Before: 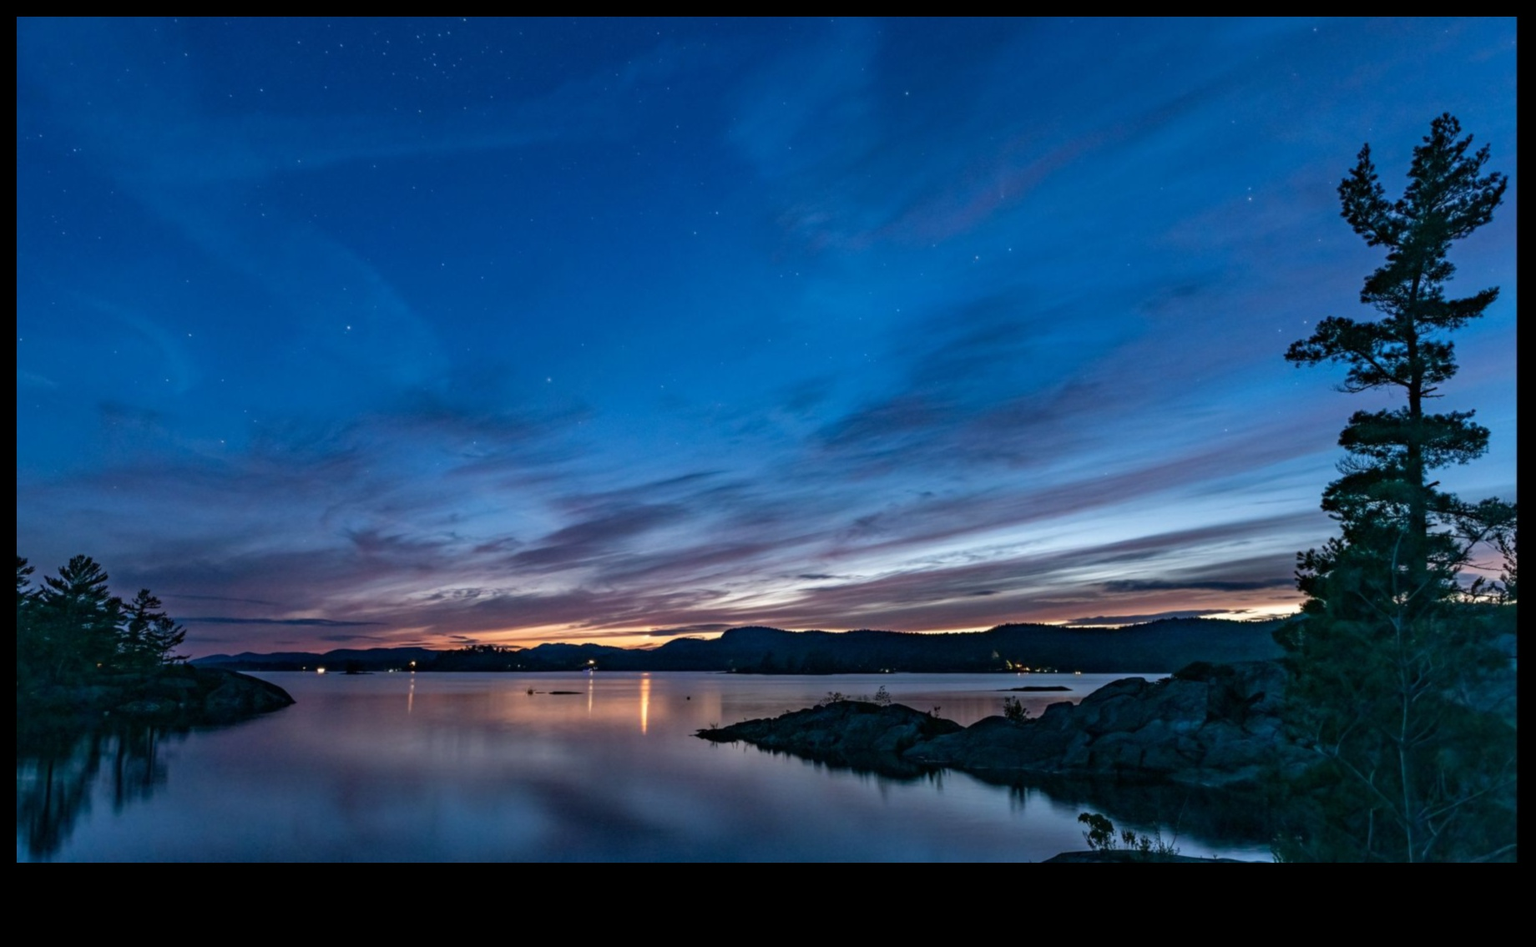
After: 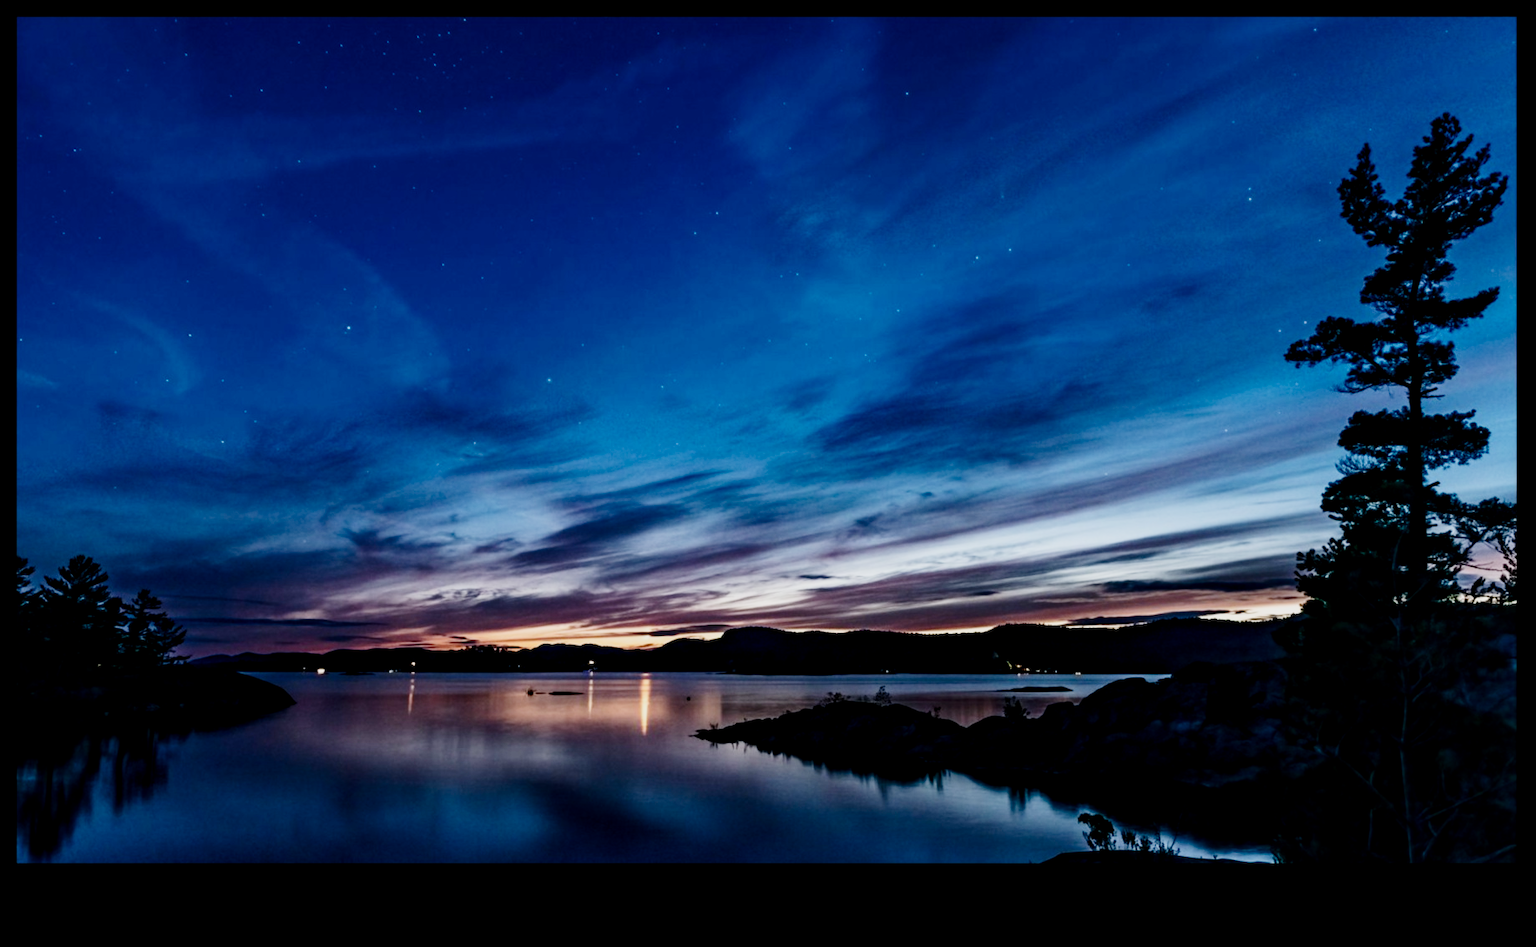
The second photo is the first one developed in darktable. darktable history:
filmic rgb: black relative exposure -7.21 EV, white relative exposure 5.36 EV, hardness 3.02, add noise in highlights 0.001, preserve chrominance no, color science v3 (2019), use custom middle-gray values true, iterations of high-quality reconstruction 0, contrast in highlights soft
tone curve: curves: ch0 [(0.021, 0) (0.104, 0.052) (0.496, 0.526) (0.737, 0.783) (1, 1)], preserve colors none
contrast brightness saturation: contrast 0.286
